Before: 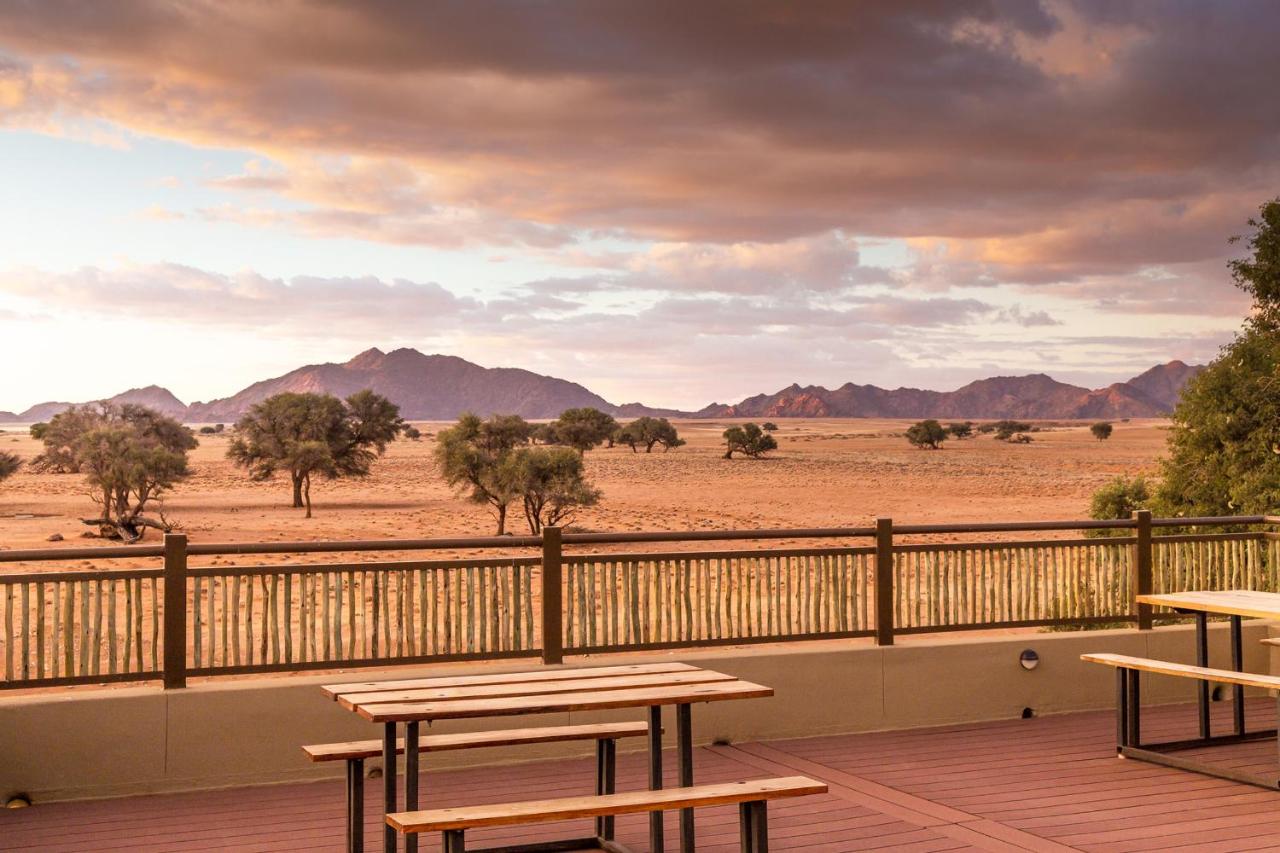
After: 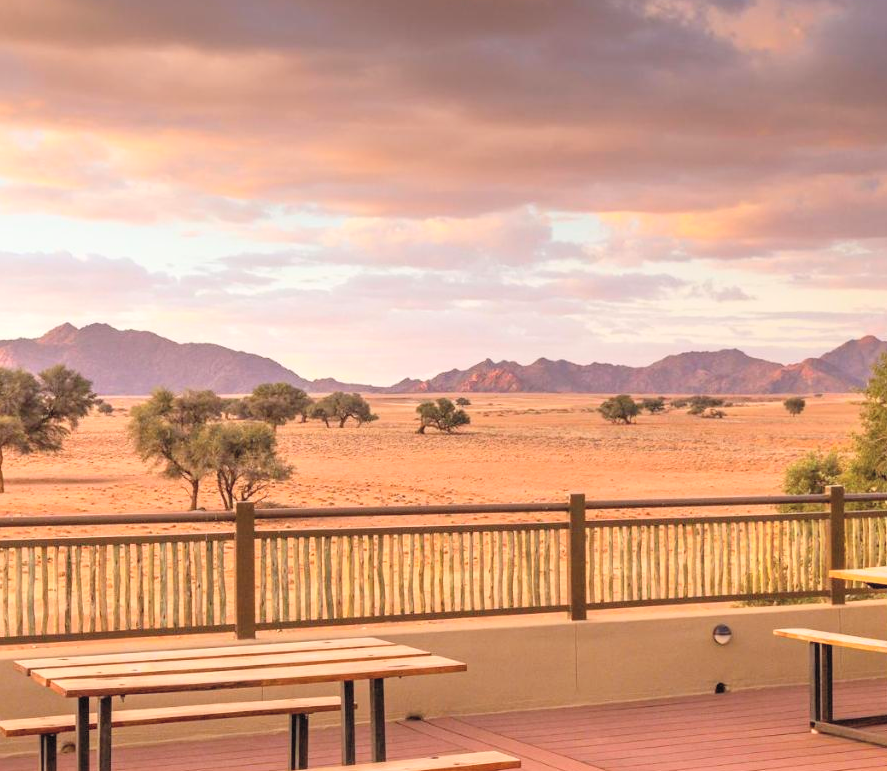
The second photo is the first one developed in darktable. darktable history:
crop and rotate: left 24.025%, top 3.098%, right 6.609%, bottom 6.447%
contrast brightness saturation: contrast 0.102, brightness 0.306, saturation 0.138
